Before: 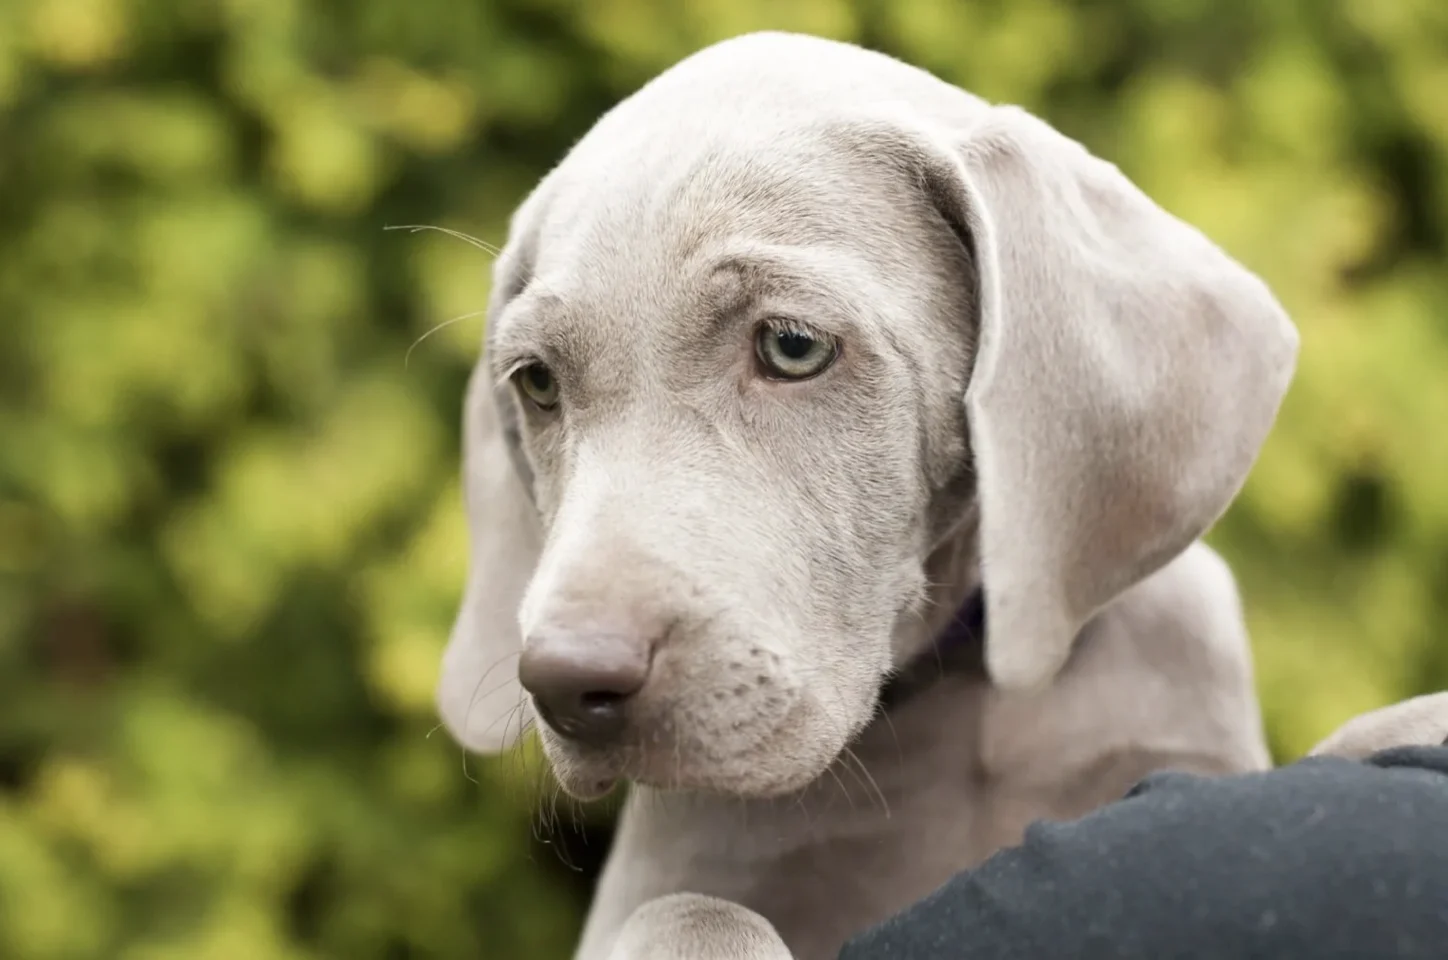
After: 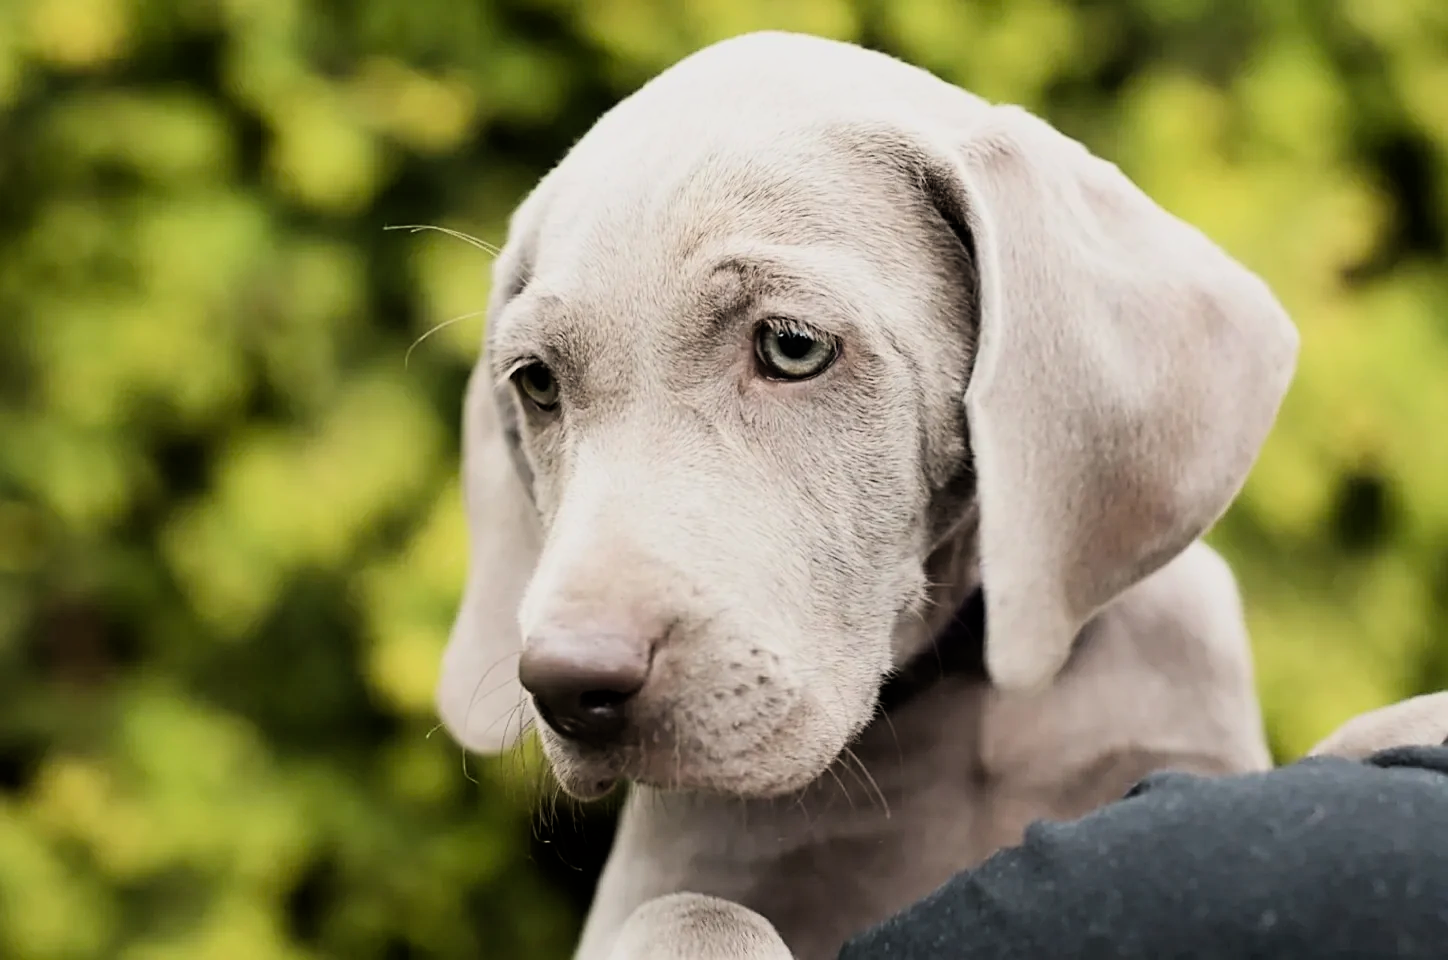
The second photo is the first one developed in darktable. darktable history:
filmic rgb: hardness 4.17, contrast 1.364, color science v6 (2022)
sharpen: on, module defaults
